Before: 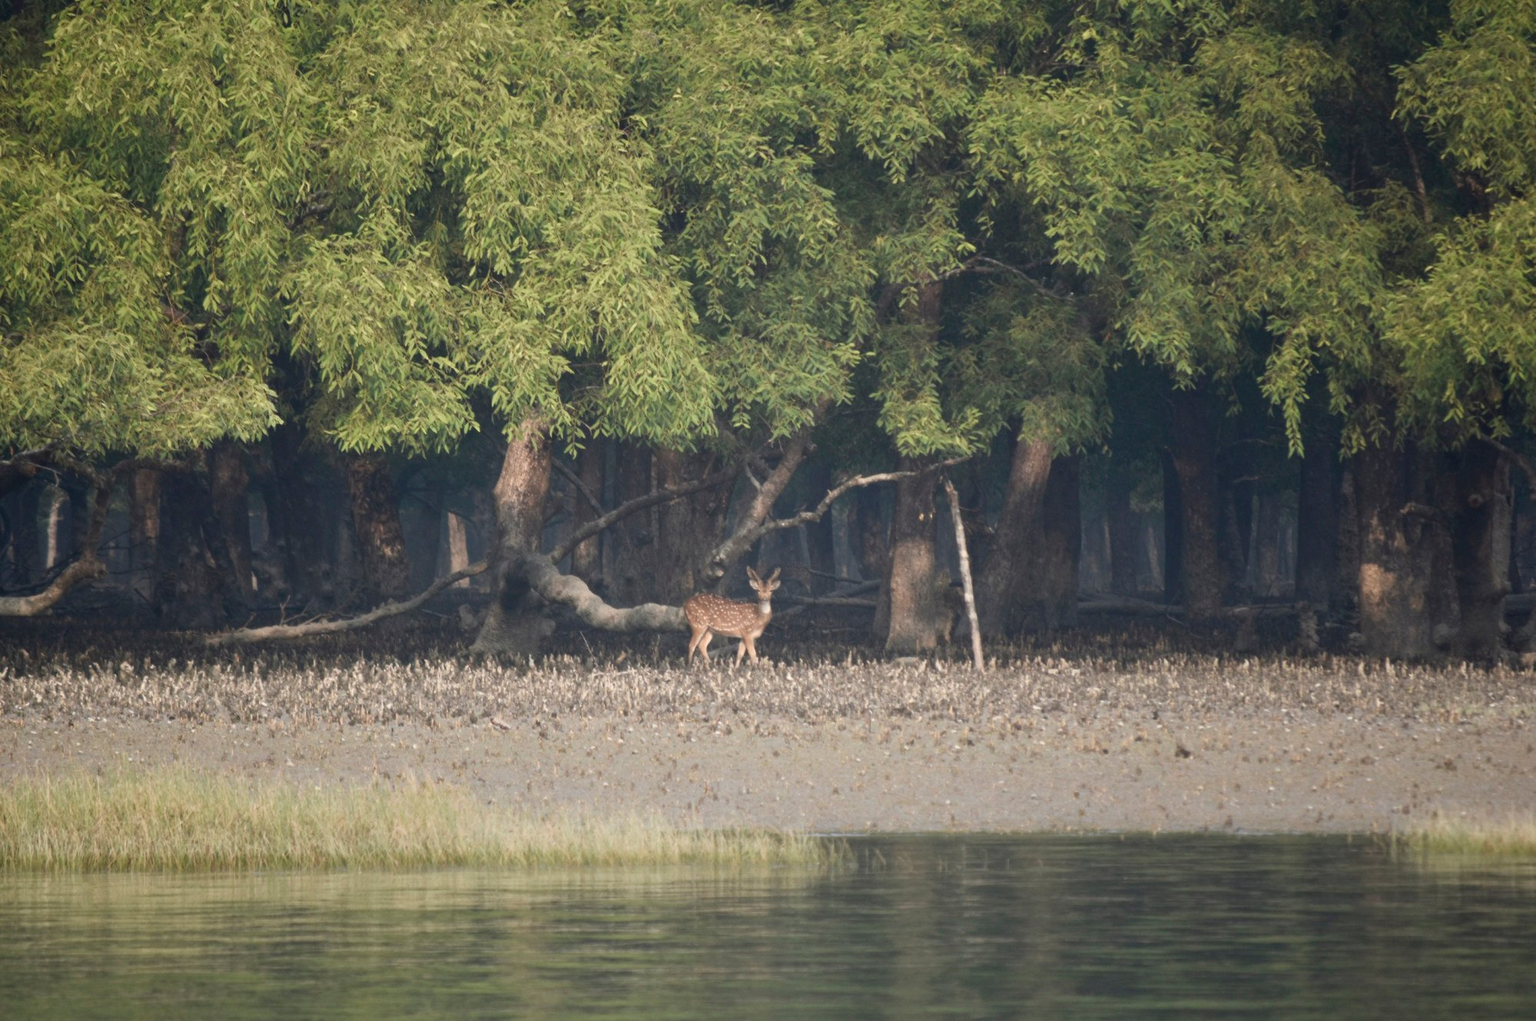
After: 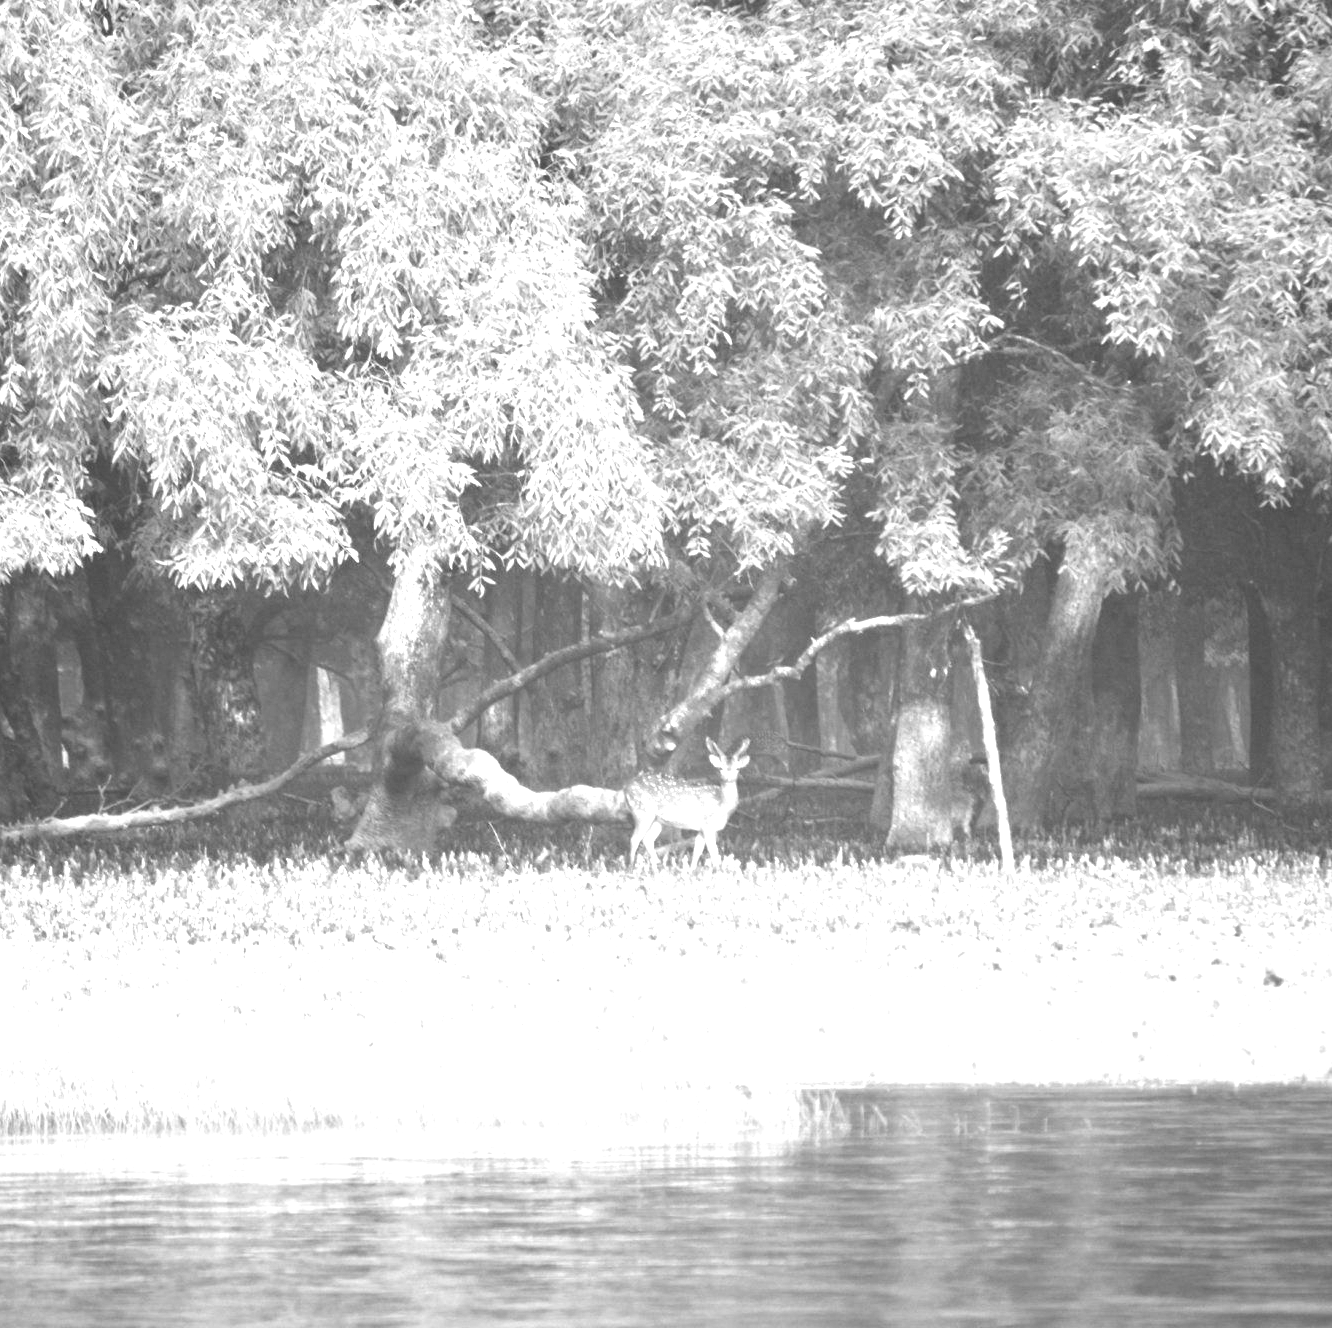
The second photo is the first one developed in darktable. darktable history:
exposure: exposure 2.003 EV, compensate highlight preservation false
white balance: red 0.766, blue 1.537
crop and rotate: left 13.342%, right 19.991%
monochrome: on, module defaults
